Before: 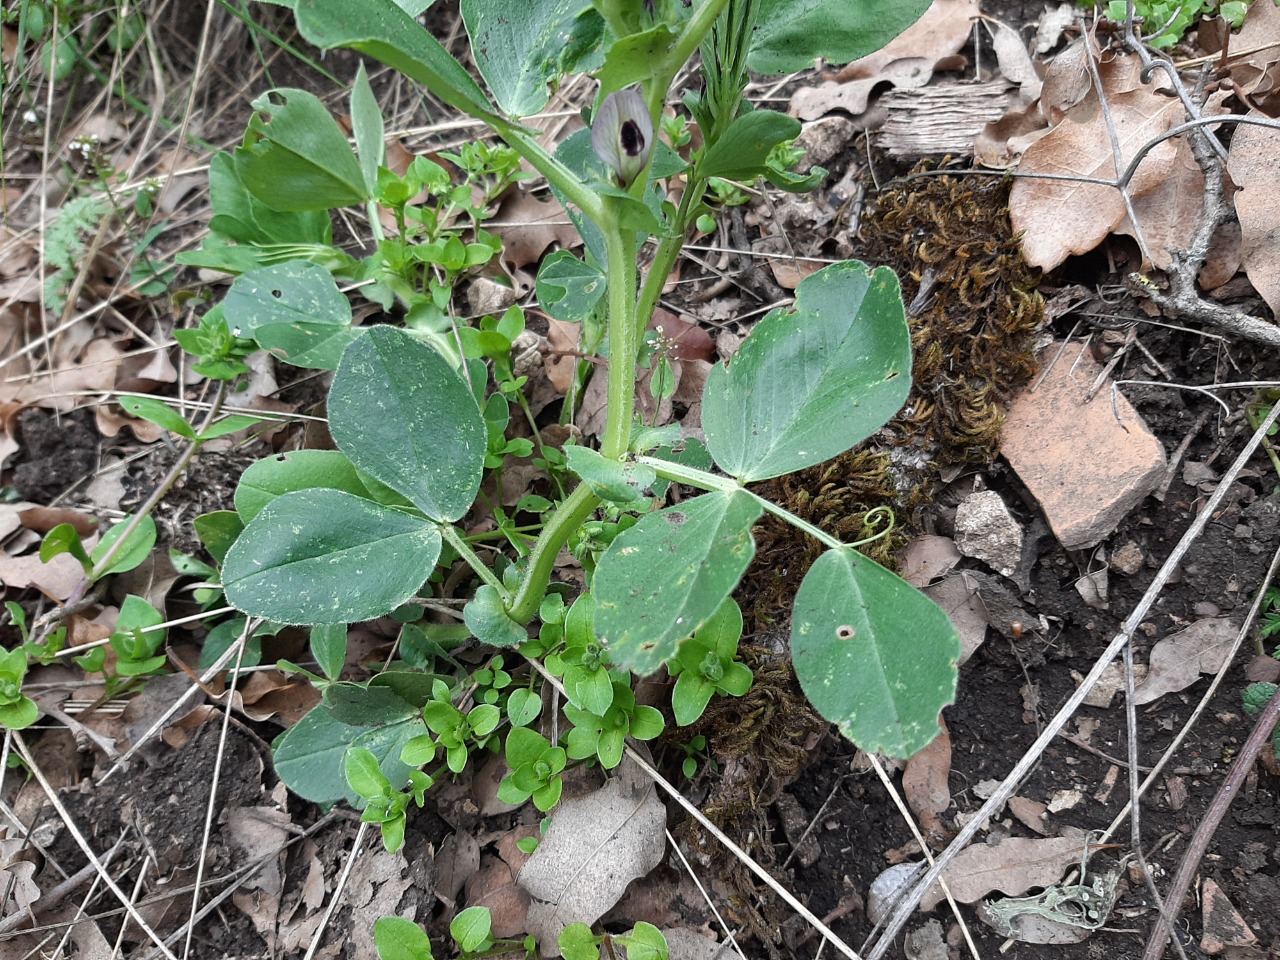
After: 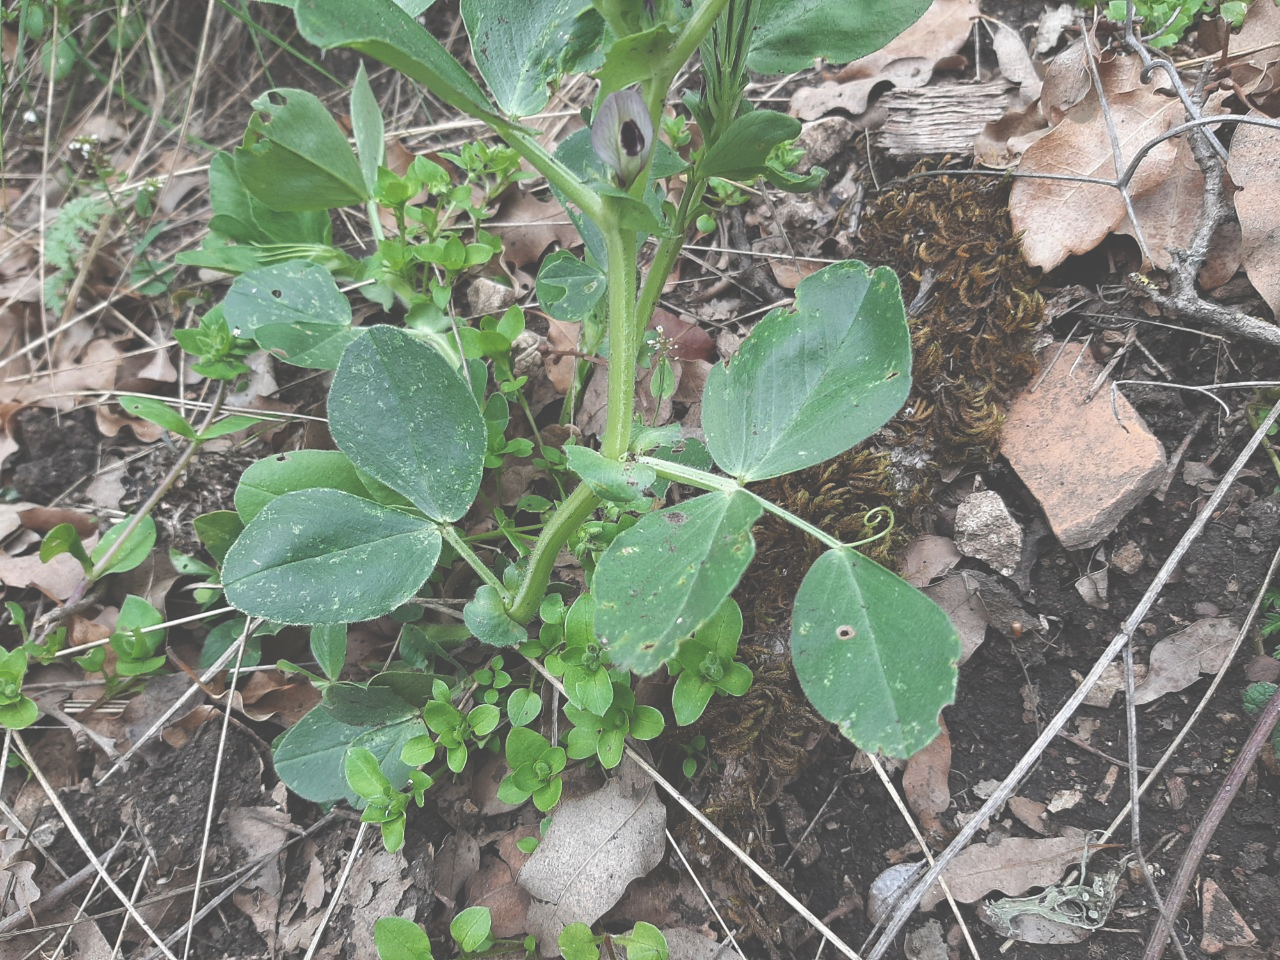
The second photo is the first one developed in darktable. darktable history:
exposure: black level correction -0.06, exposure -0.049 EV, compensate exposure bias true, compensate highlight preservation false
